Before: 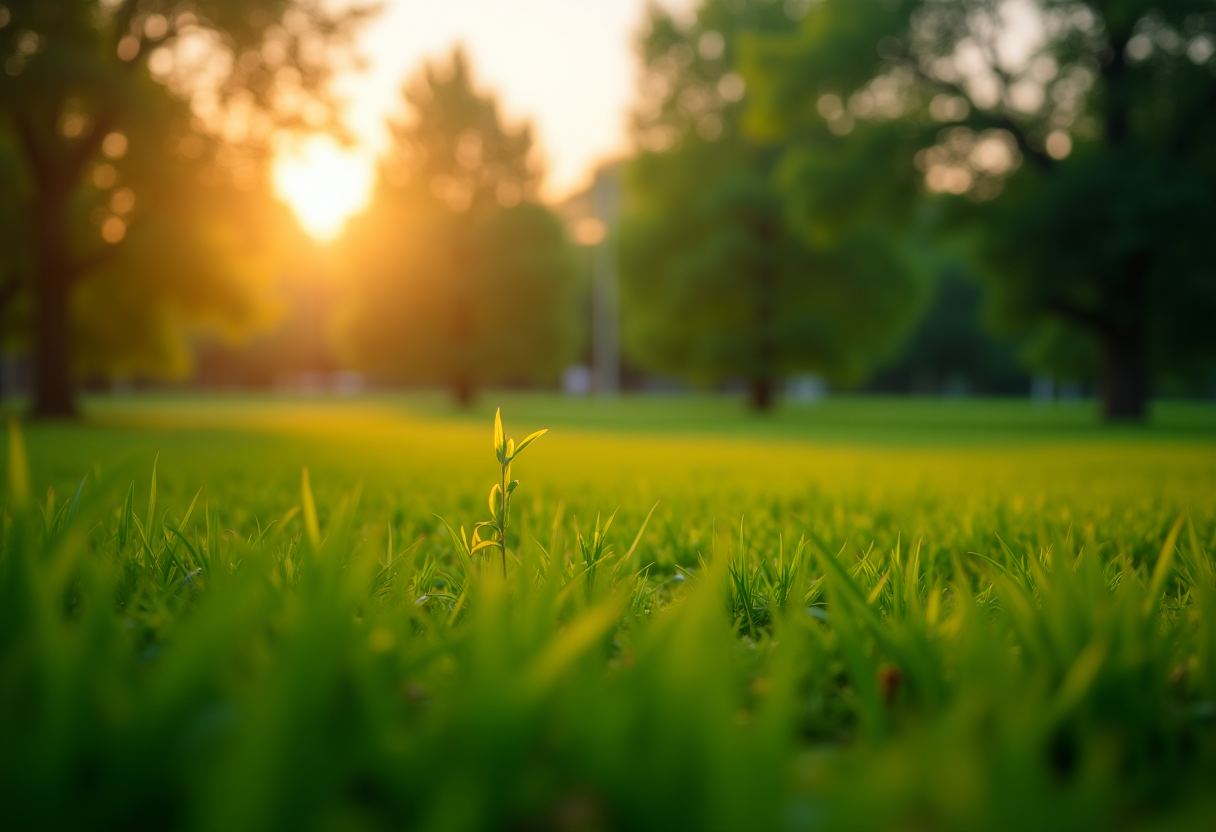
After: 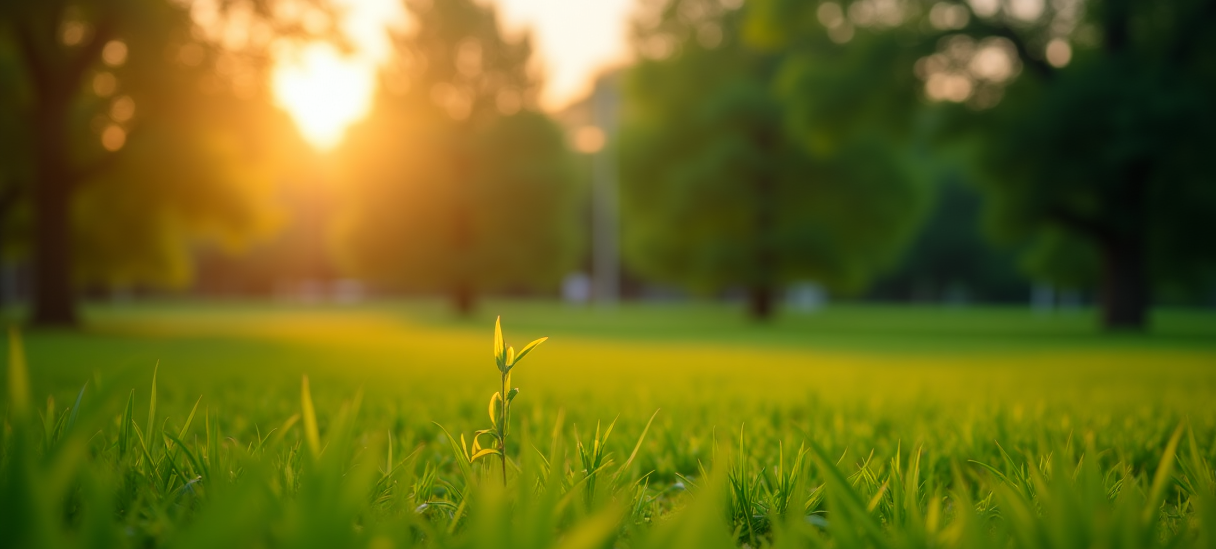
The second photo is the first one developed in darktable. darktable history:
crop: top 11.166%, bottom 22.728%
